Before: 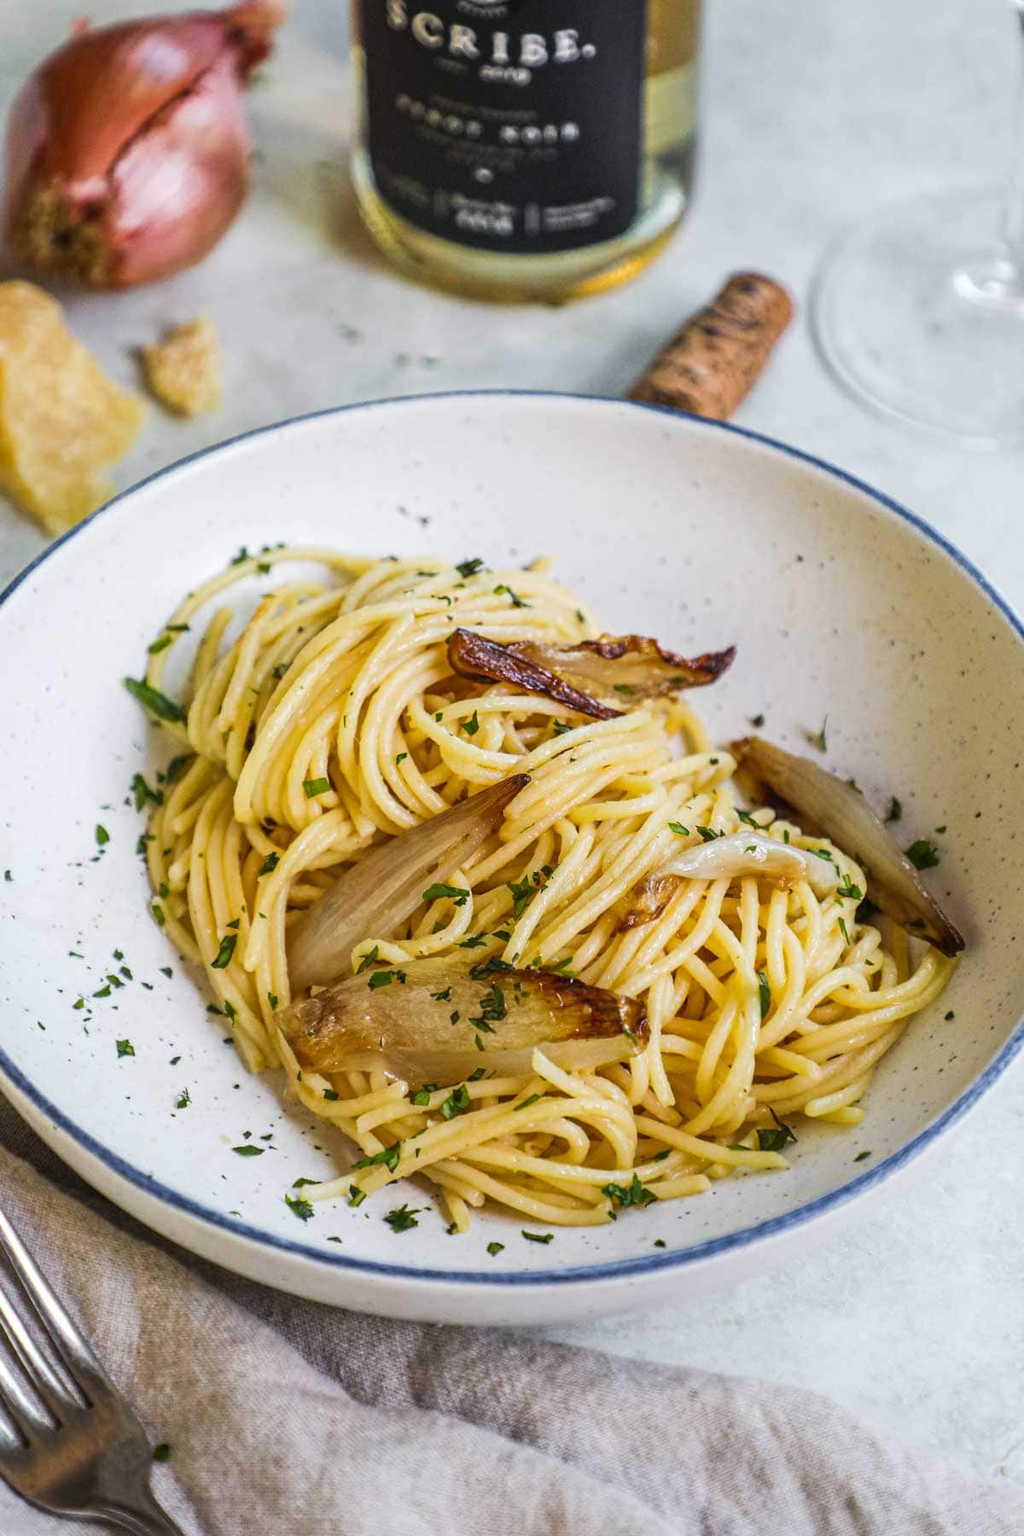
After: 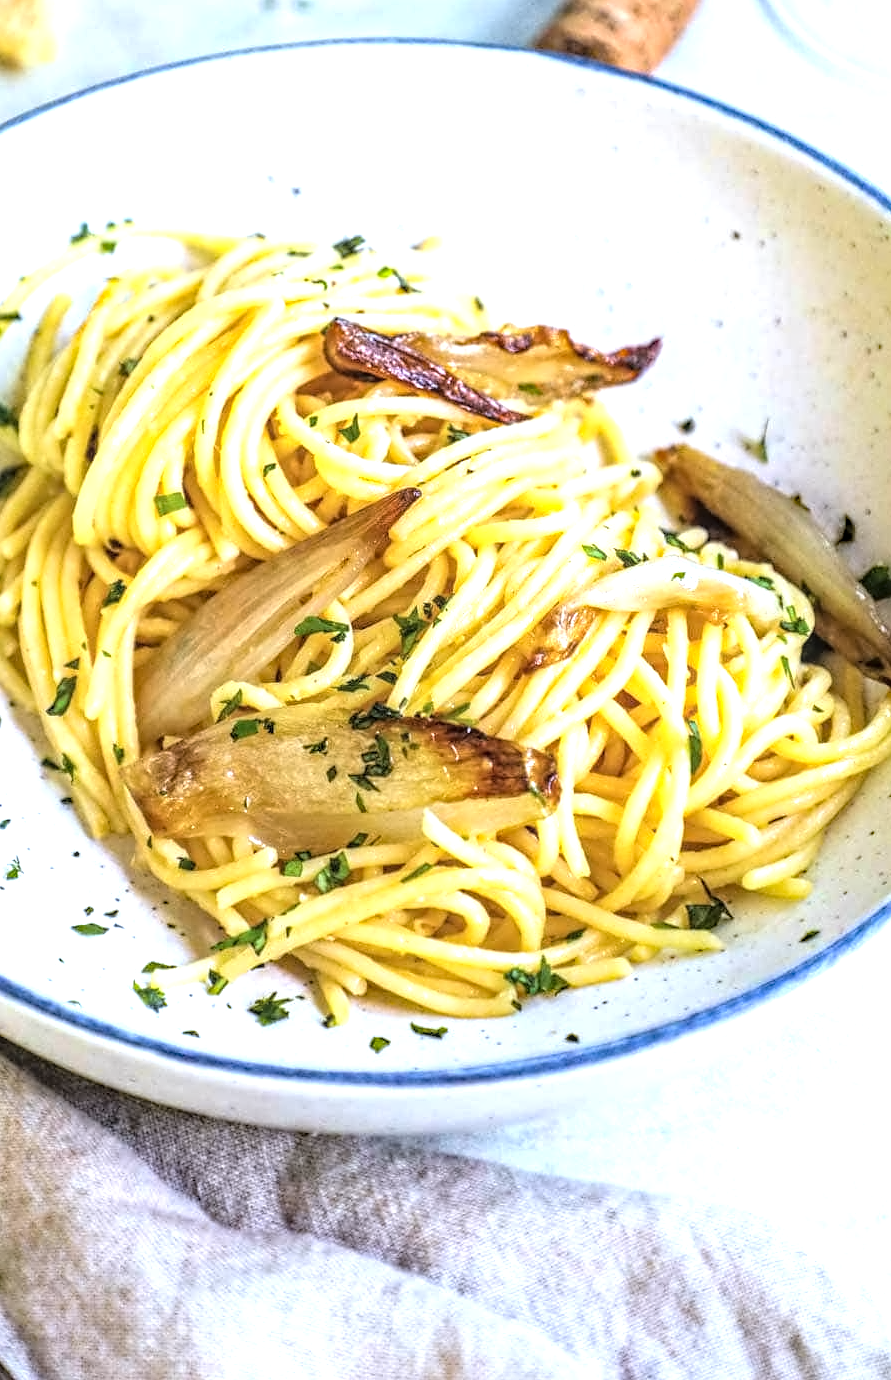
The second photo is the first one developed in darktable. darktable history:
local contrast: on, module defaults
crop: left 16.821%, top 23.3%, right 8.874%
color calibration: x 0.372, y 0.386, temperature 4286.66 K, saturation algorithm version 1 (2020)
contrast brightness saturation: brightness 0.142
tone equalizer: -8 EV -1.05 EV, -7 EV -1.02 EV, -6 EV -0.845 EV, -5 EV -0.577 EV, -3 EV 0.546 EV, -2 EV 0.844 EV, -1 EV 1.01 EV, +0 EV 1.07 EV, mask exposure compensation -0.495 EV
contrast equalizer: octaves 7, y [[0.5 ×4, 0.525, 0.667], [0.5 ×6], [0.5 ×6], [0 ×4, 0.042, 0], [0, 0, 0.004, 0.1, 0.191, 0.131]]
haze removal: strength 0.291, distance 0.246, compatibility mode true, adaptive false
